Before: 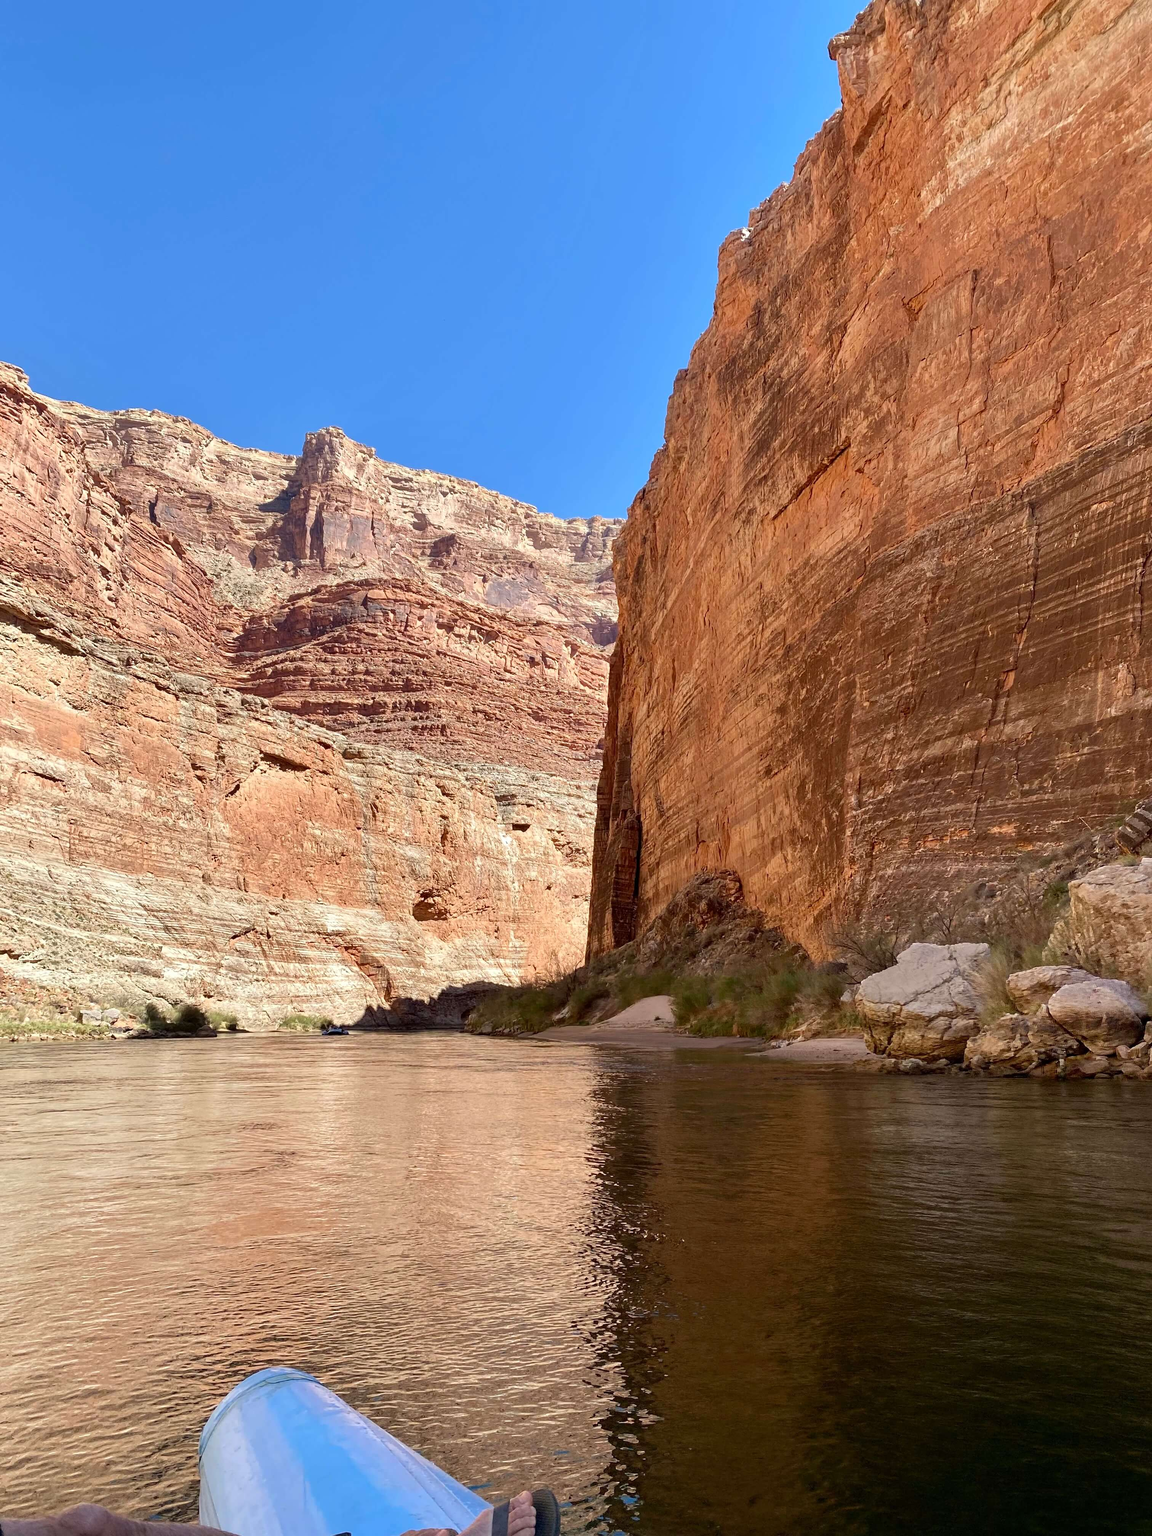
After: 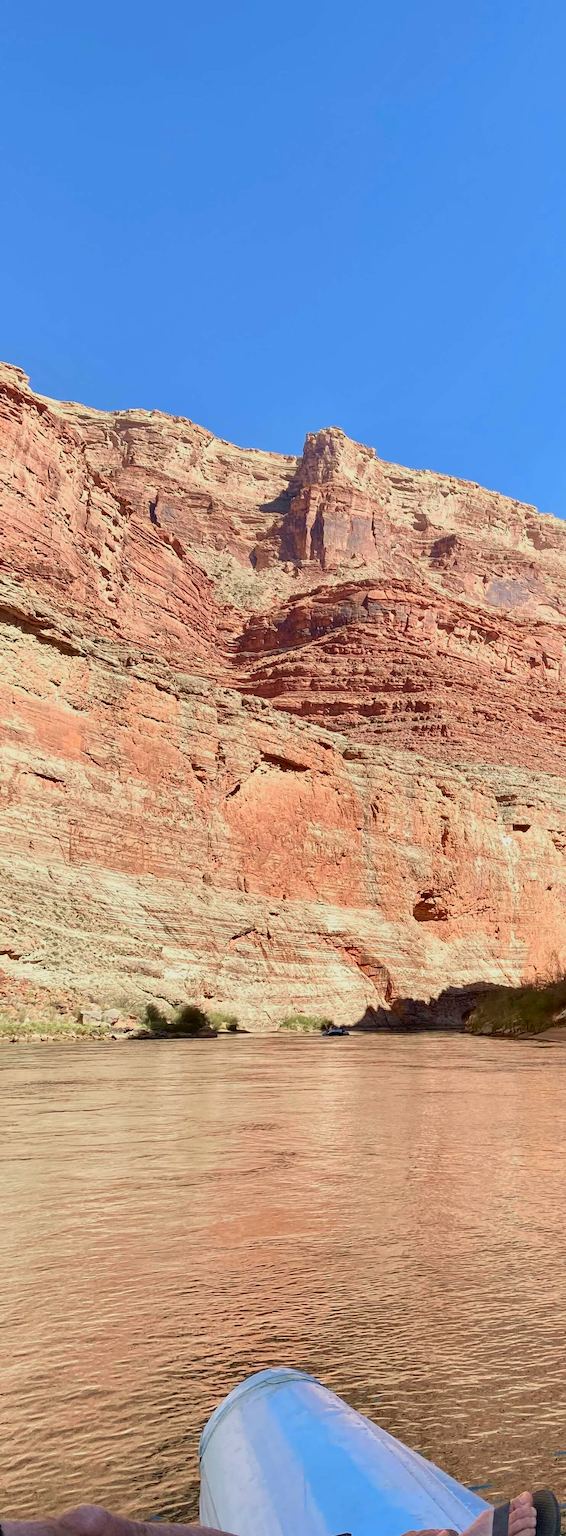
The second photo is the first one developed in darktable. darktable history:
crop and rotate: left 0%, top 0%, right 50.845%
tone curve: curves: ch0 [(0, 0.014) (0.036, 0.047) (0.15, 0.156) (0.27, 0.258) (0.511, 0.506) (0.761, 0.741) (1, 0.919)]; ch1 [(0, 0) (0.179, 0.173) (0.322, 0.32) (0.429, 0.431) (0.502, 0.5) (0.519, 0.522) (0.562, 0.575) (0.631, 0.65) (0.72, 0.692) (1, 1)]; ch2 [(0, 0) (0.29, 0.295) (0.404, 0.436) (0.497, 0.498) (0.533, 0.556) (0.599, 0.607) (0.696, 0.707) (1, 1)], color space Lab, independent channels, preserve colors none
